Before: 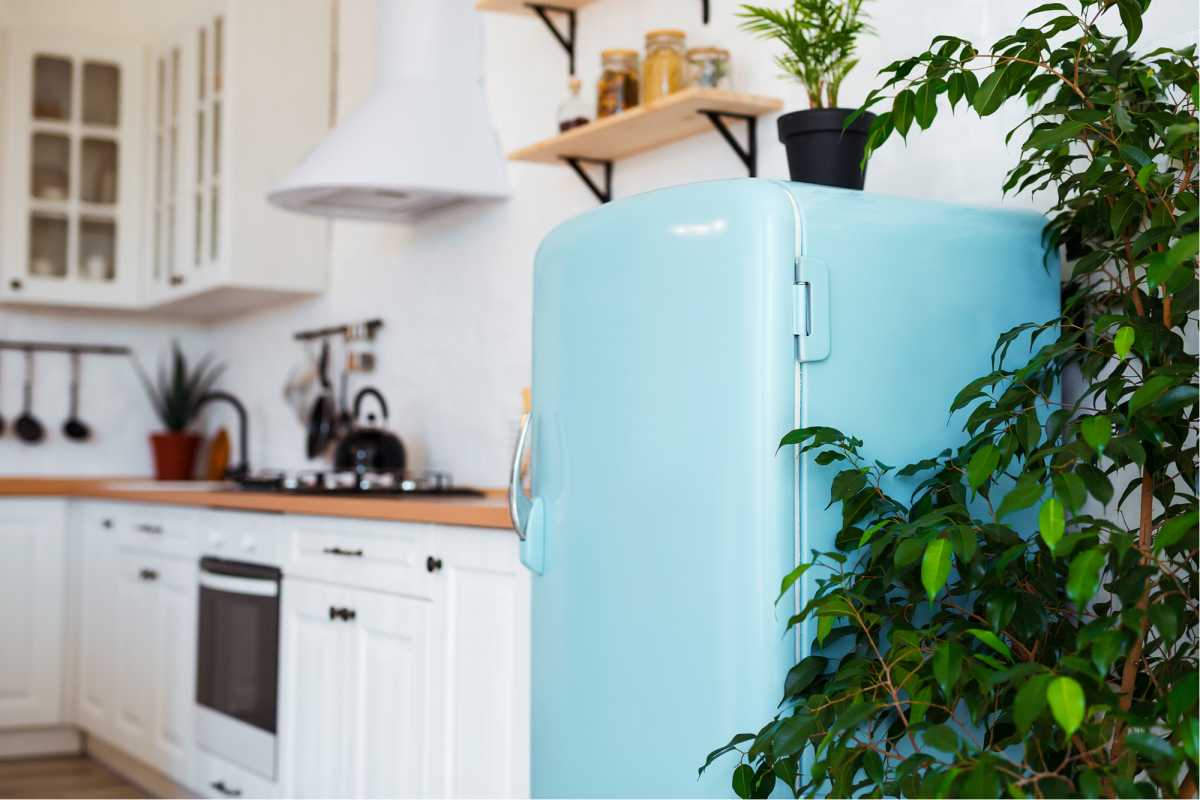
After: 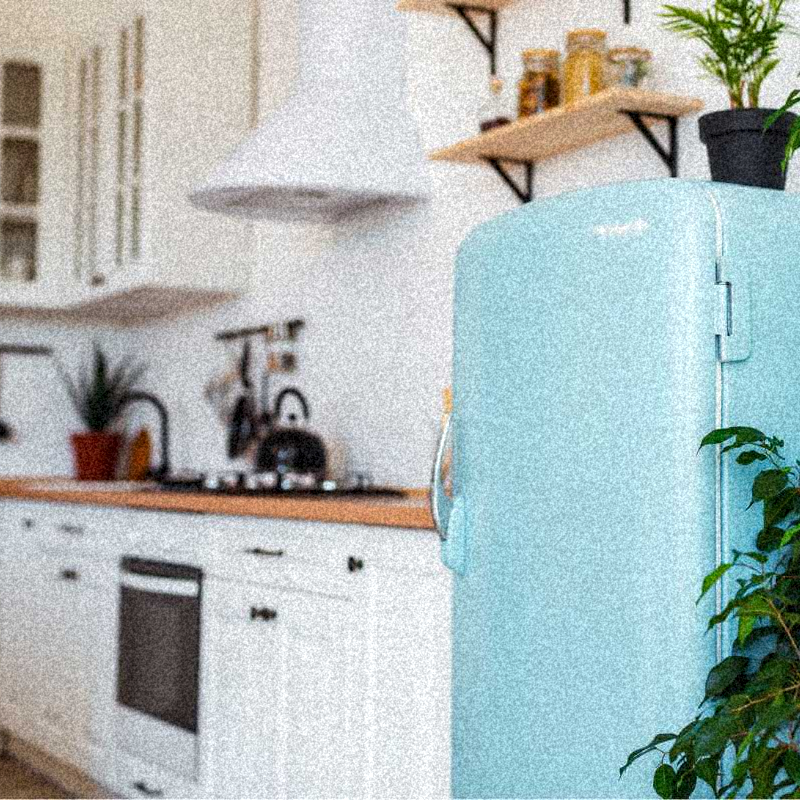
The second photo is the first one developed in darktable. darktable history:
exposure: compensate highlight preservation false
local contrast: on, module defaults
grain: coarseness 46.9 ISO, strength 50.21%, mid-tones bias 0%
crop and rotate: left 6.617%, right 26.717%
